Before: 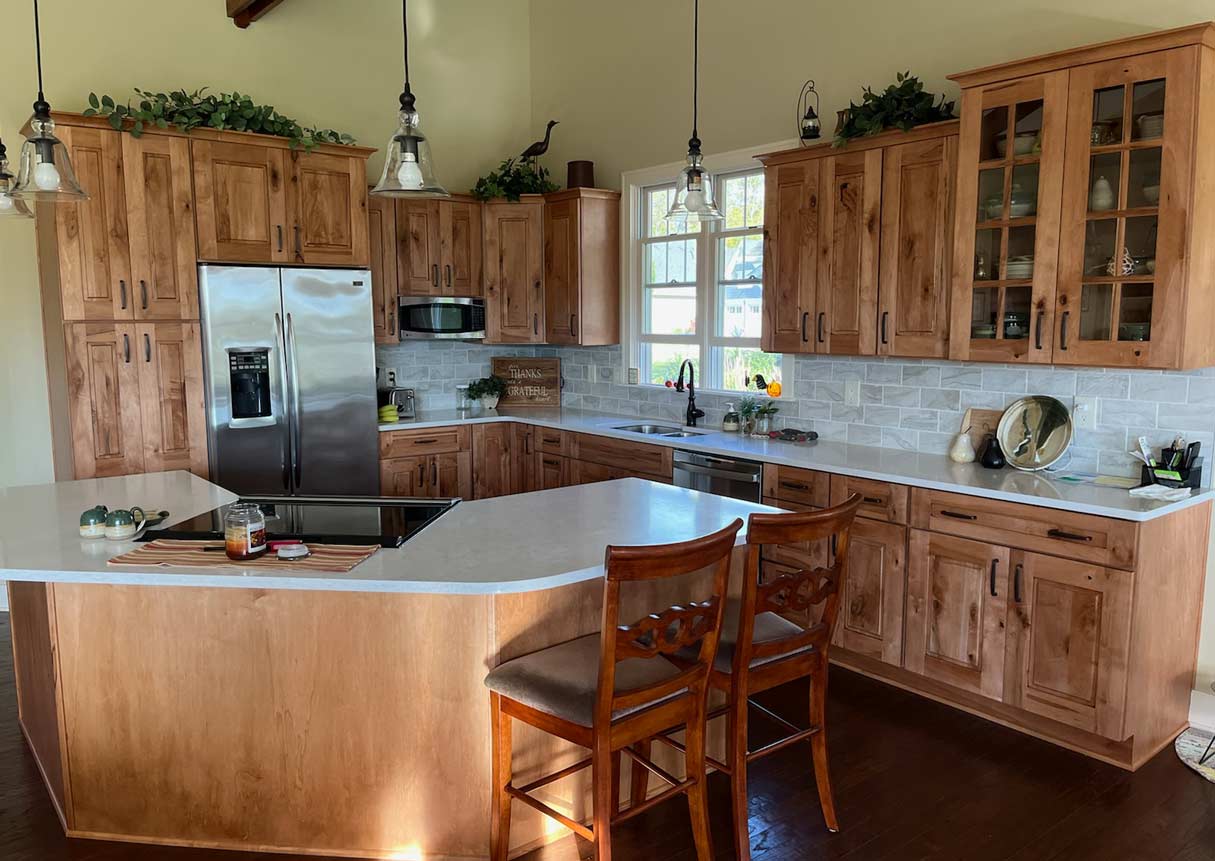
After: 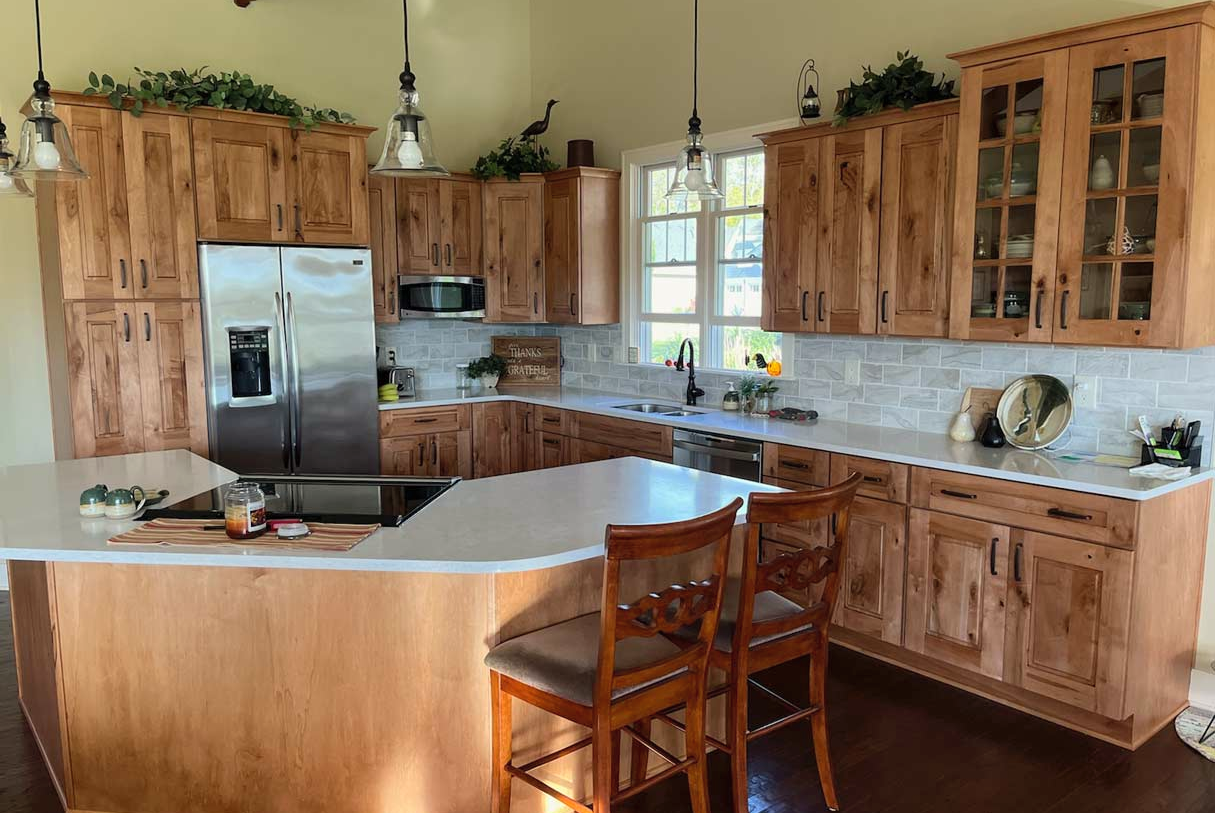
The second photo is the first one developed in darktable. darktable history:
color correction: highlights b* 3
crop and rotate: top 2.479%, bottom 3.018%
contrast brightness saturation: contrast 0.05, brightness 0.06, saturation 0.01
